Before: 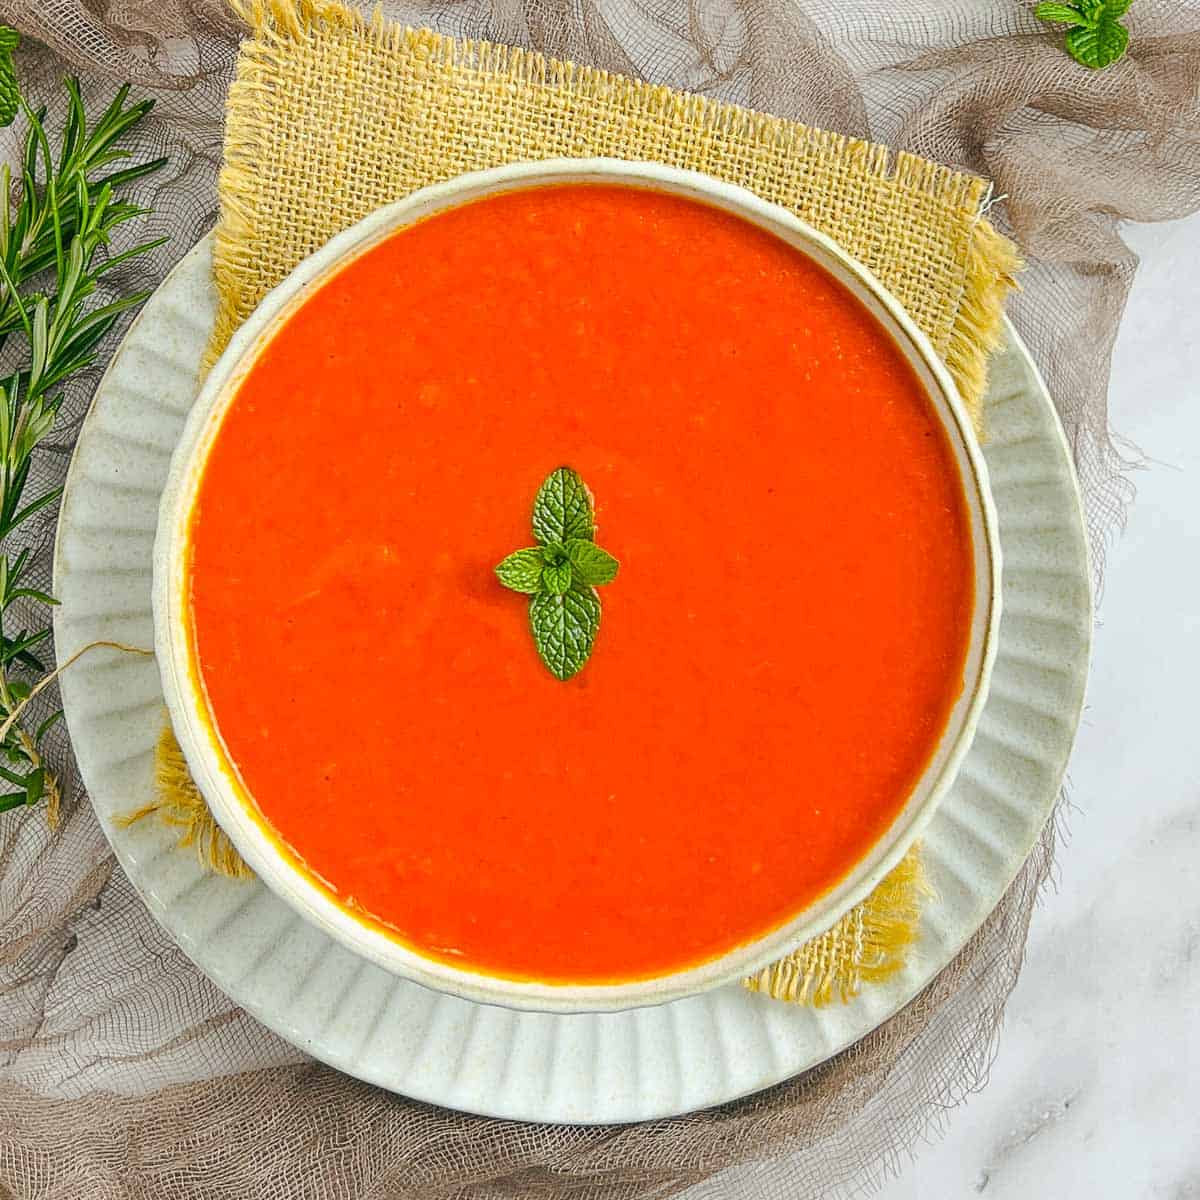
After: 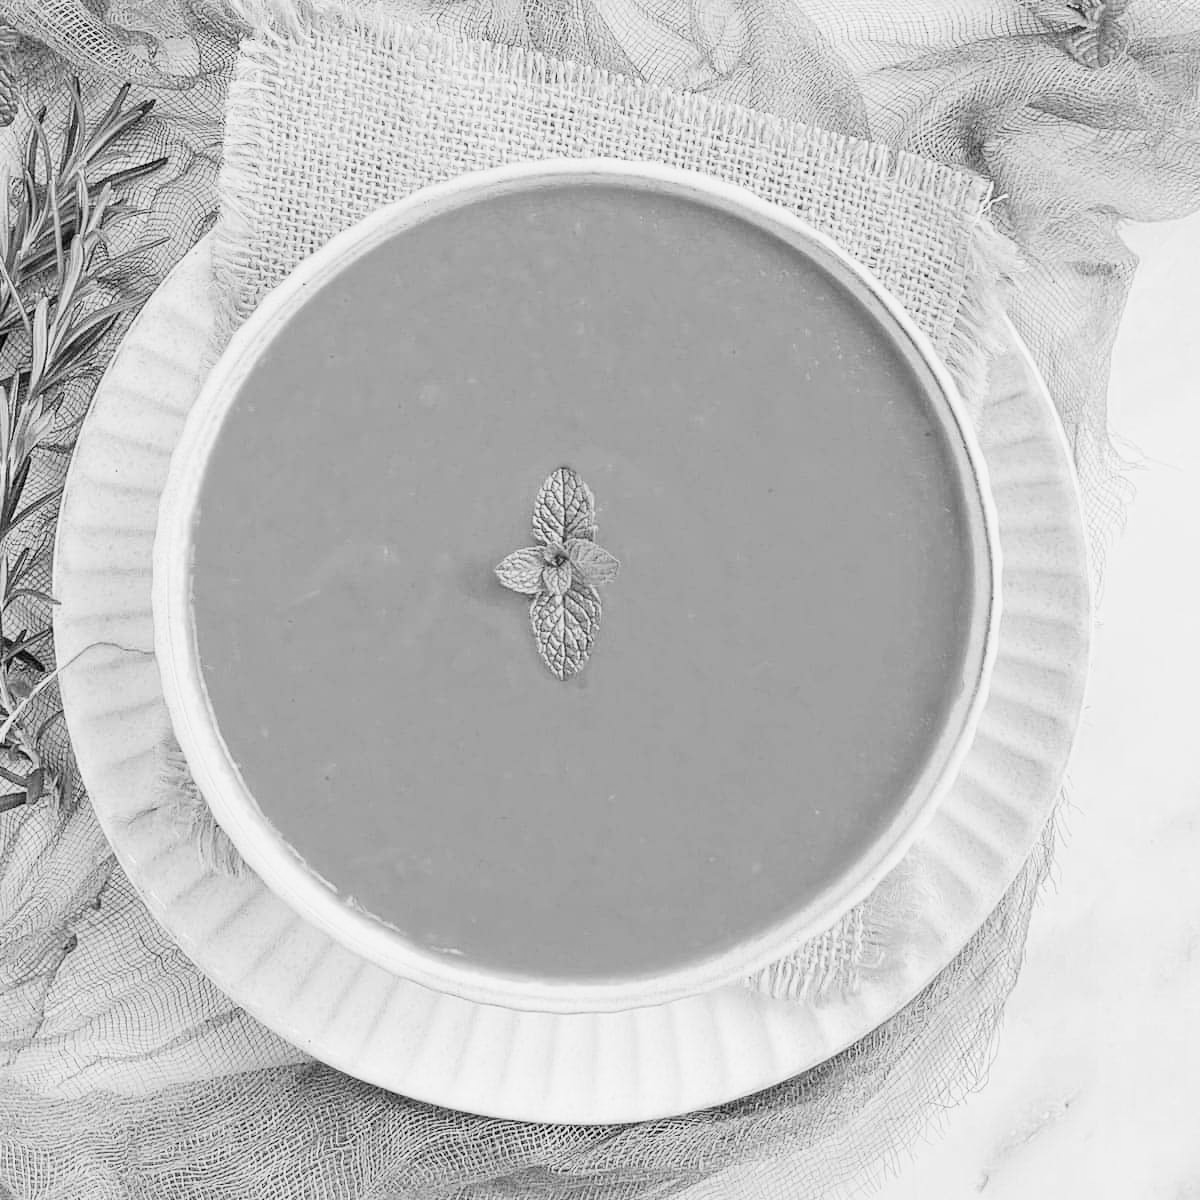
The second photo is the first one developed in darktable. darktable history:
rotate and perspective: automatic cropping off
monochrome: on, module defaults
exposure: black level correction 0, exposure 1.3 EV, compensate highlight preservation false
filmic rgb: black relative exposure -7.65 EV, white relative exposure 4.56 EV, hardness 3.61
